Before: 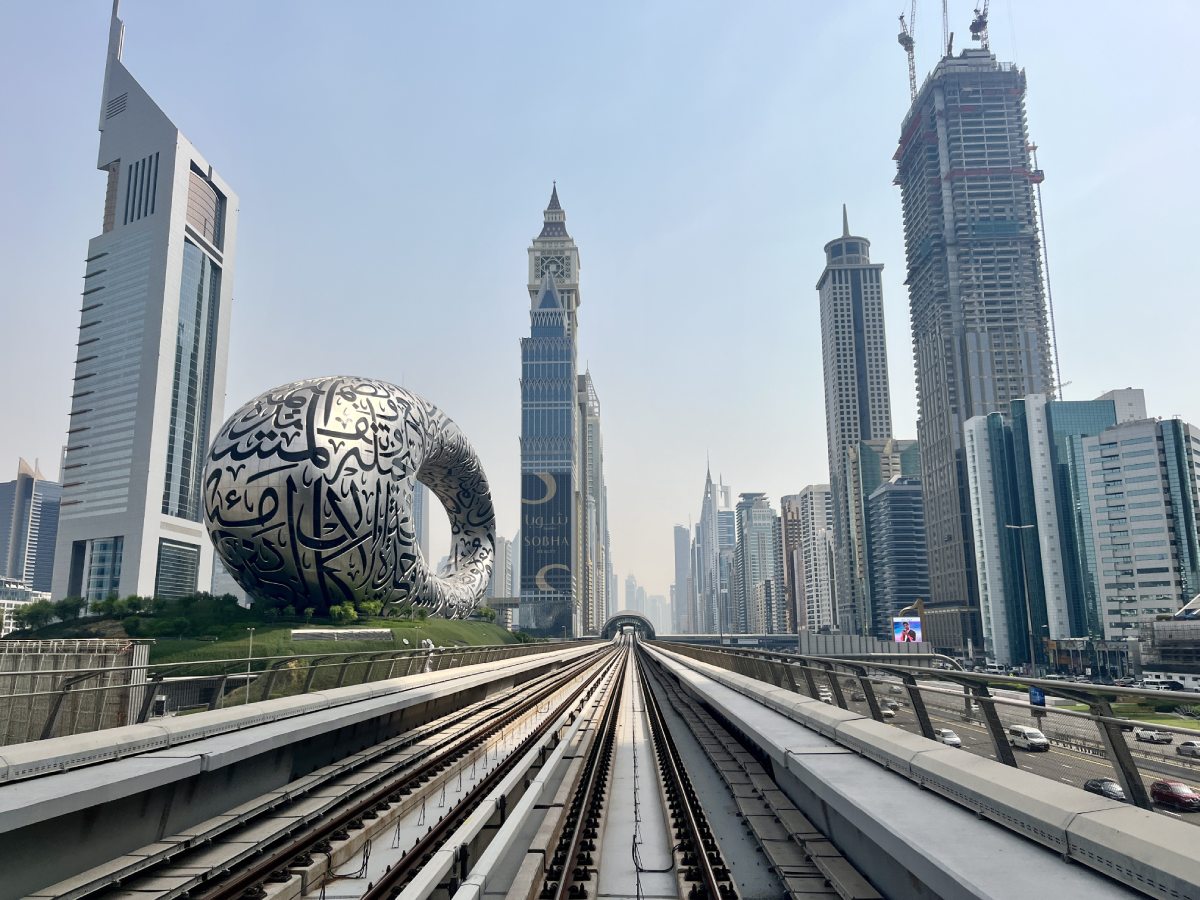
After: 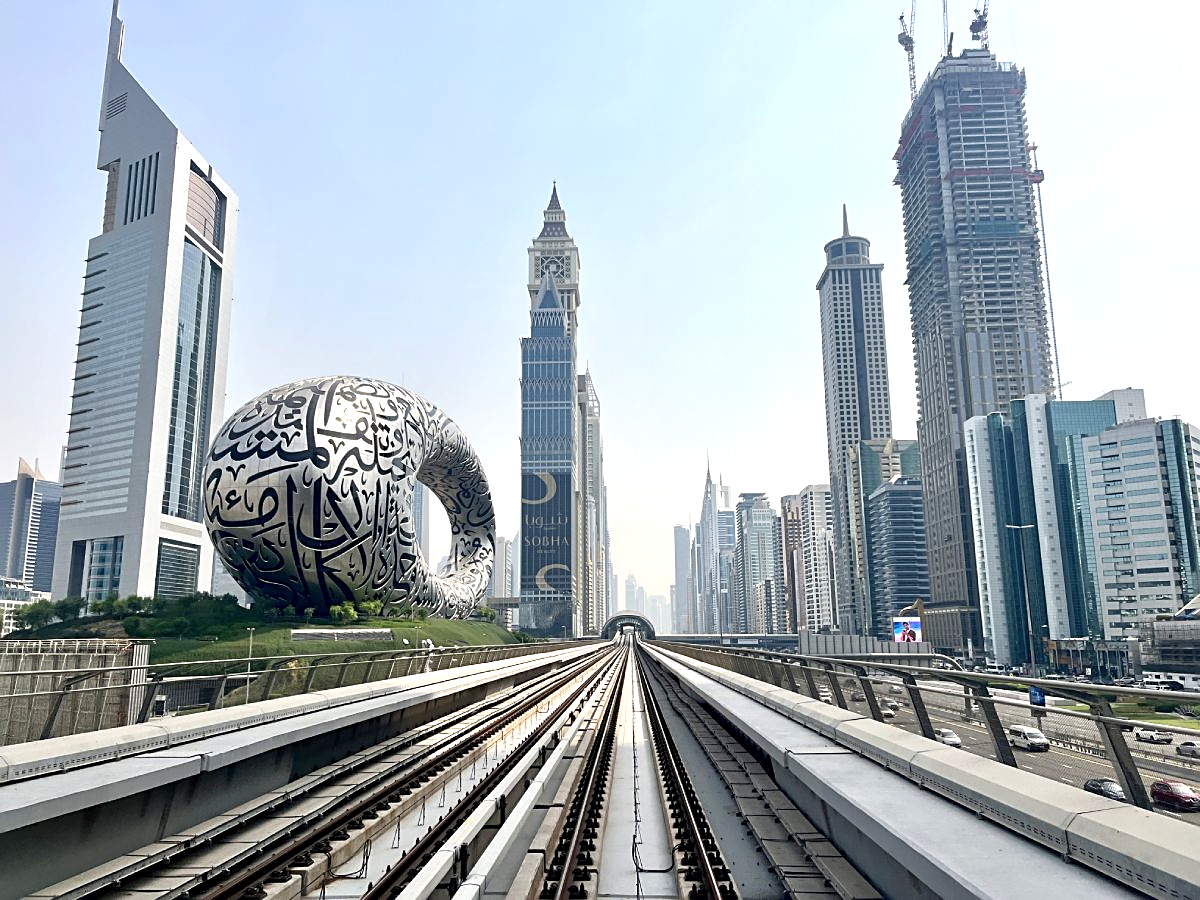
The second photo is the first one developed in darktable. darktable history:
exposure: black level correction 0.001, exposure 0.5 EV, compensate exposure bias true, compensate highlight preservation false
tone equalizer: on, module defaults
sharpen: on, module defaults
